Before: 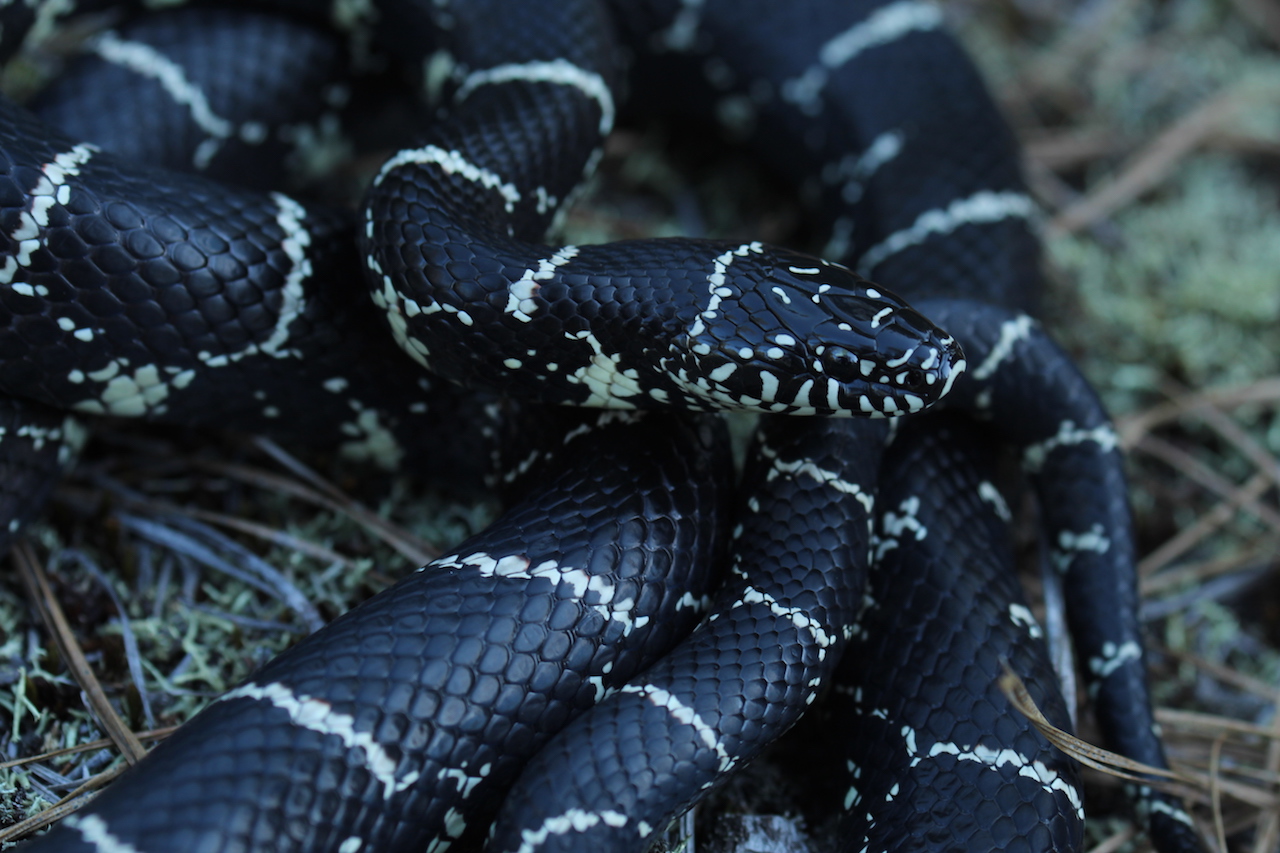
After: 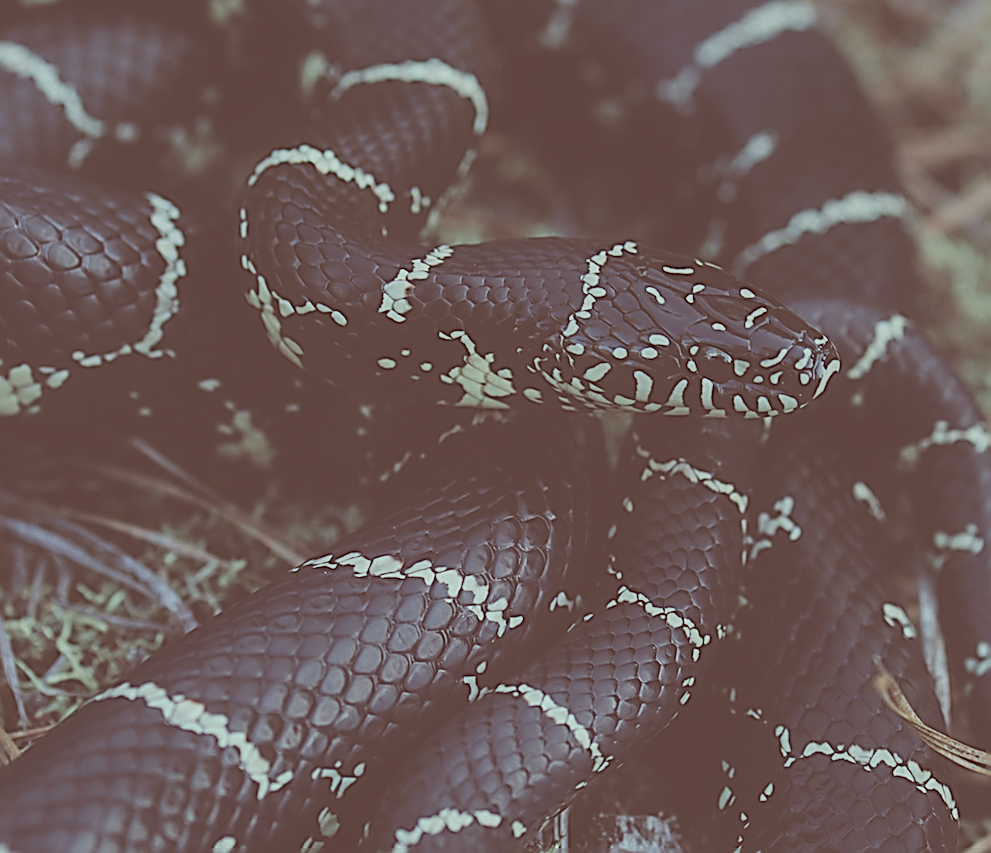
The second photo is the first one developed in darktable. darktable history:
filmic rgb: black relative exposure -6.82 EV, white relative exposure 5.89 EV, hardness 2.71
crop: left 9.88%, right 12.664%
exposure: black level correction -0.087, compensate highlight preservation false
sharpen: amount 2
local contrast: on, module defaults
white balance: red 1.029, blue 0.92
color correction: highlights a* -7.23, highlights b* -0.161, shadows a* 20.08, shadows b* 11.73
